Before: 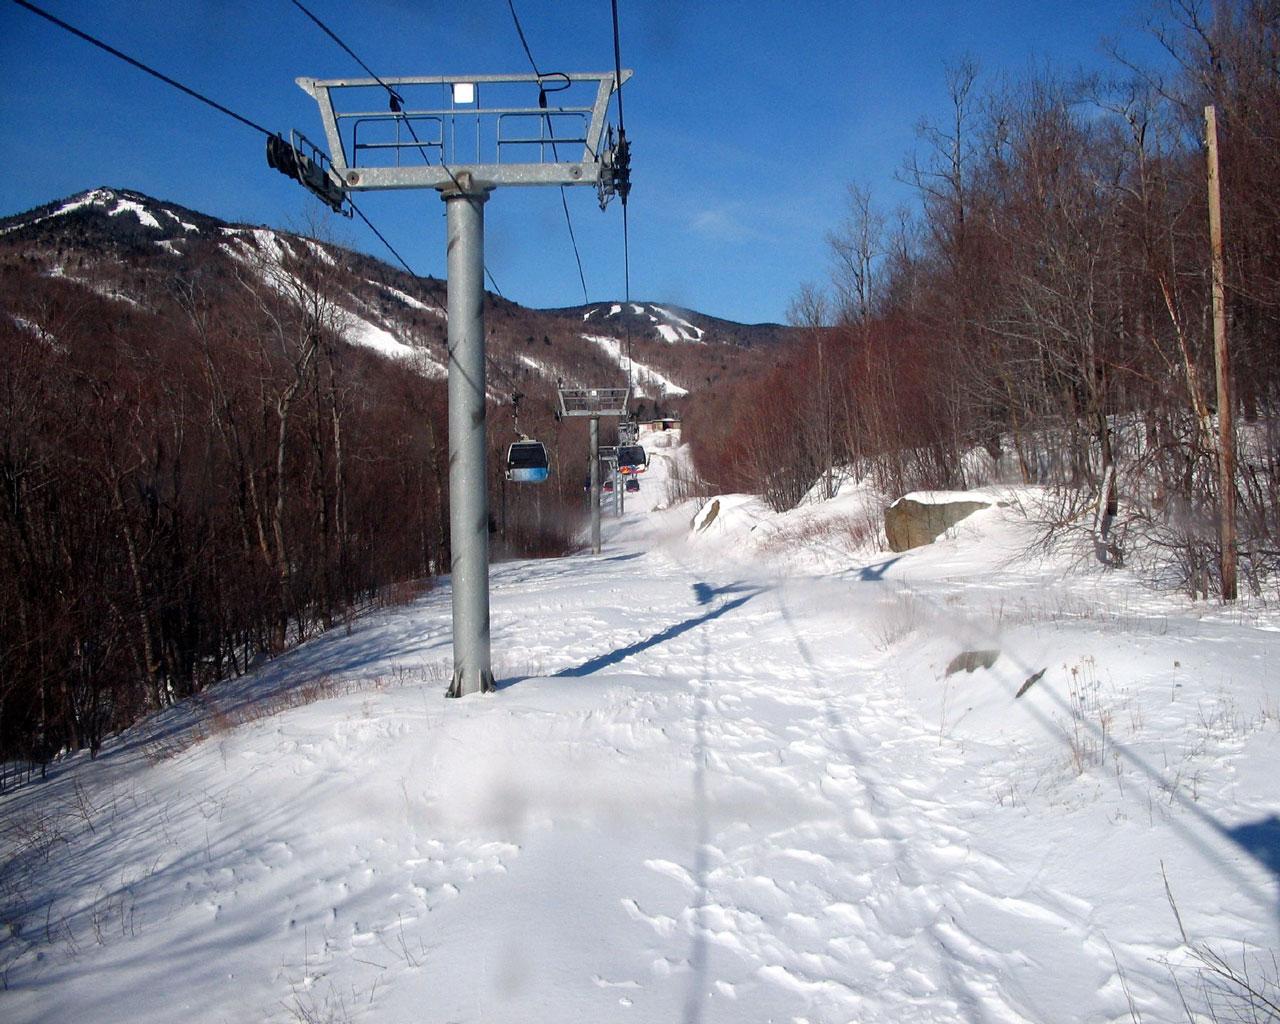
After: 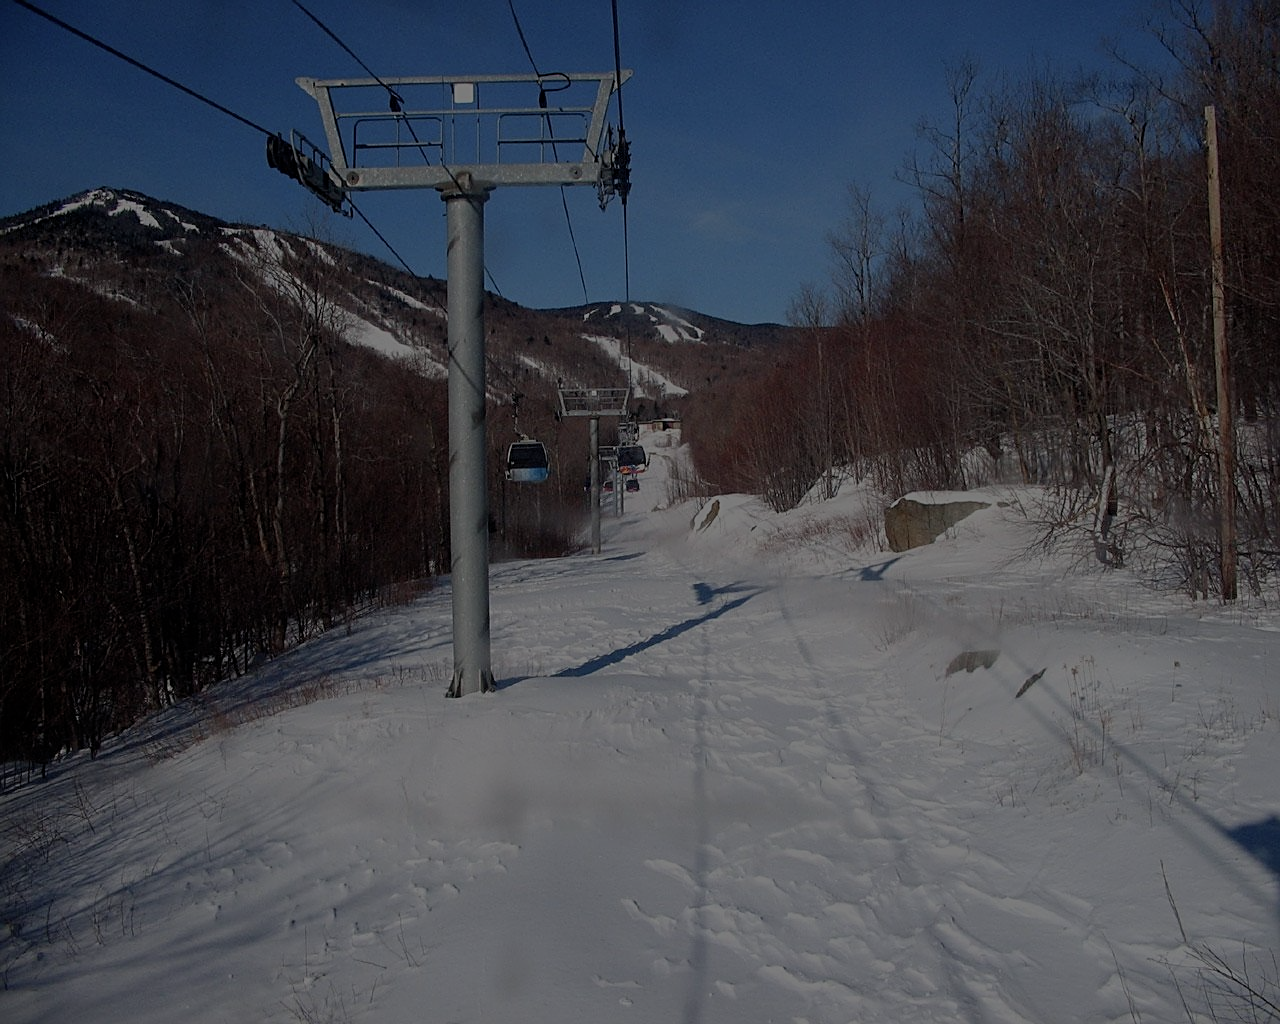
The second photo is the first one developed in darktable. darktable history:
color balance rgb: perceptual brilliance grading › global brilliance -48.39%
sharpen: on, module defaults
